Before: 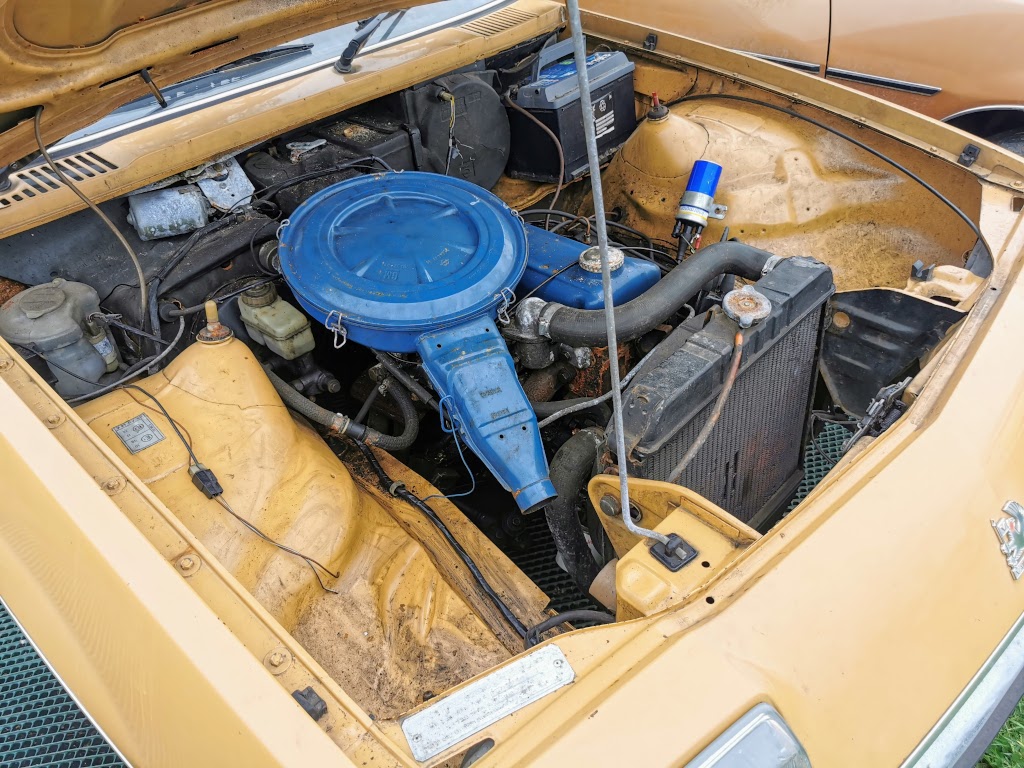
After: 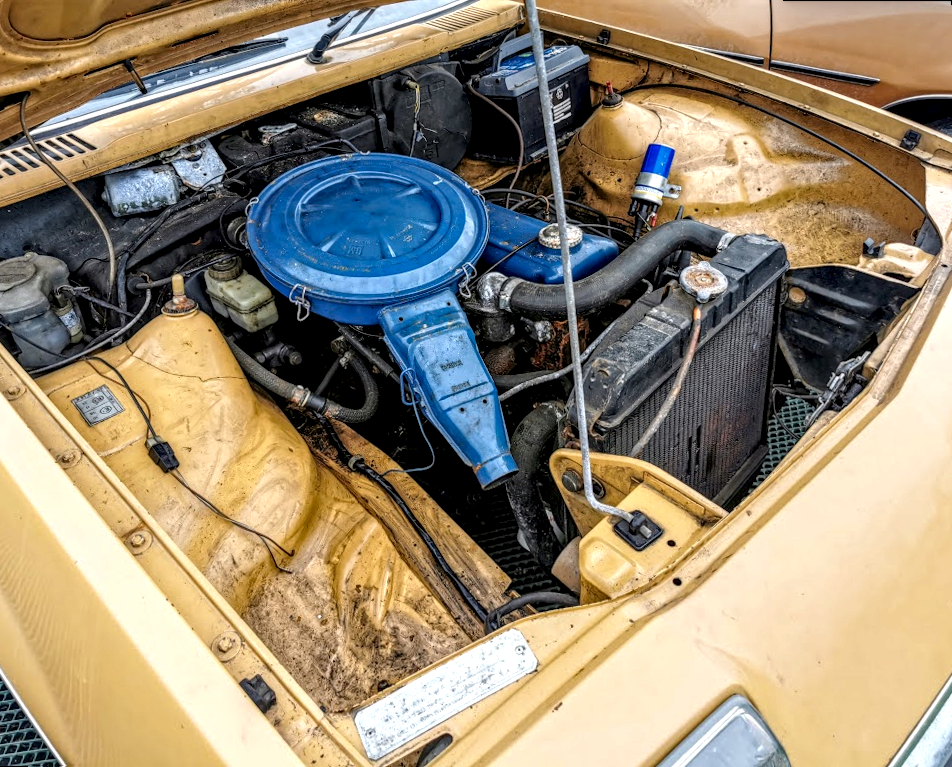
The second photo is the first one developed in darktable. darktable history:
haze removal: compatibility mode true, adaptive false
rotate and perspective: rotation 0.215°, lens shift (vertical) -0.139, crop left 0.069, crop right 0.939, crop top 0.002, crop bottom 0.996
local contrast: highlights 19%, detail 186%
rgb levels: preserve colors max RGB
